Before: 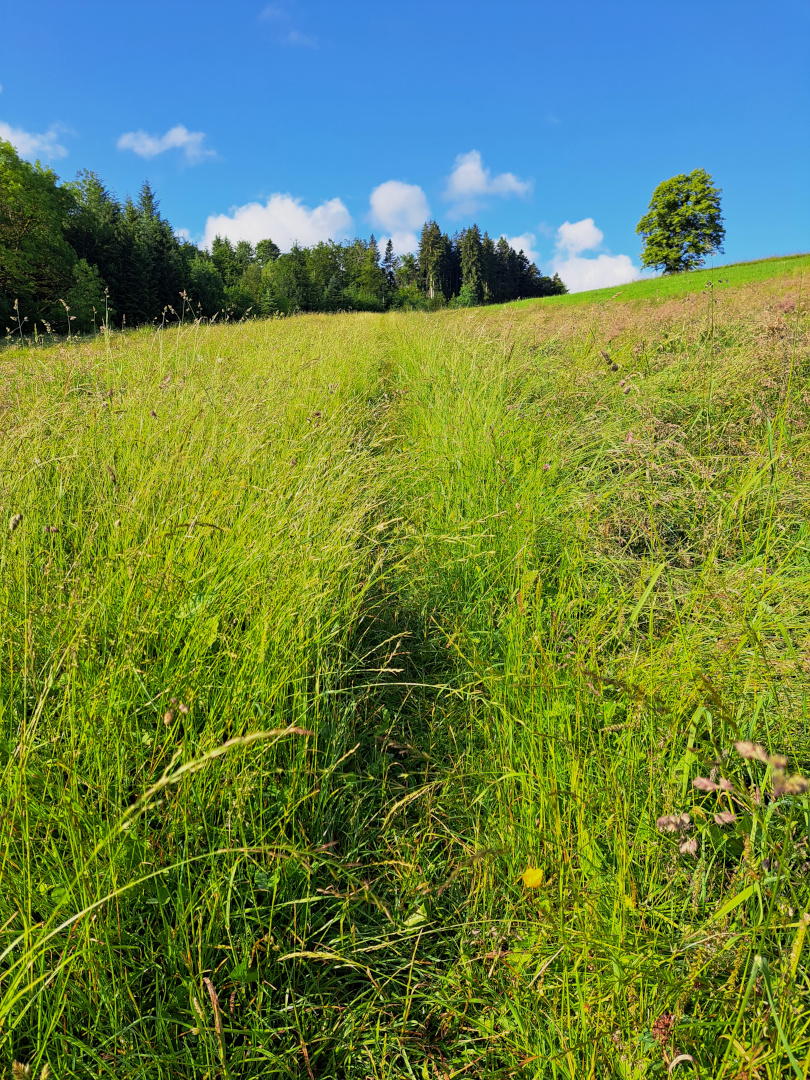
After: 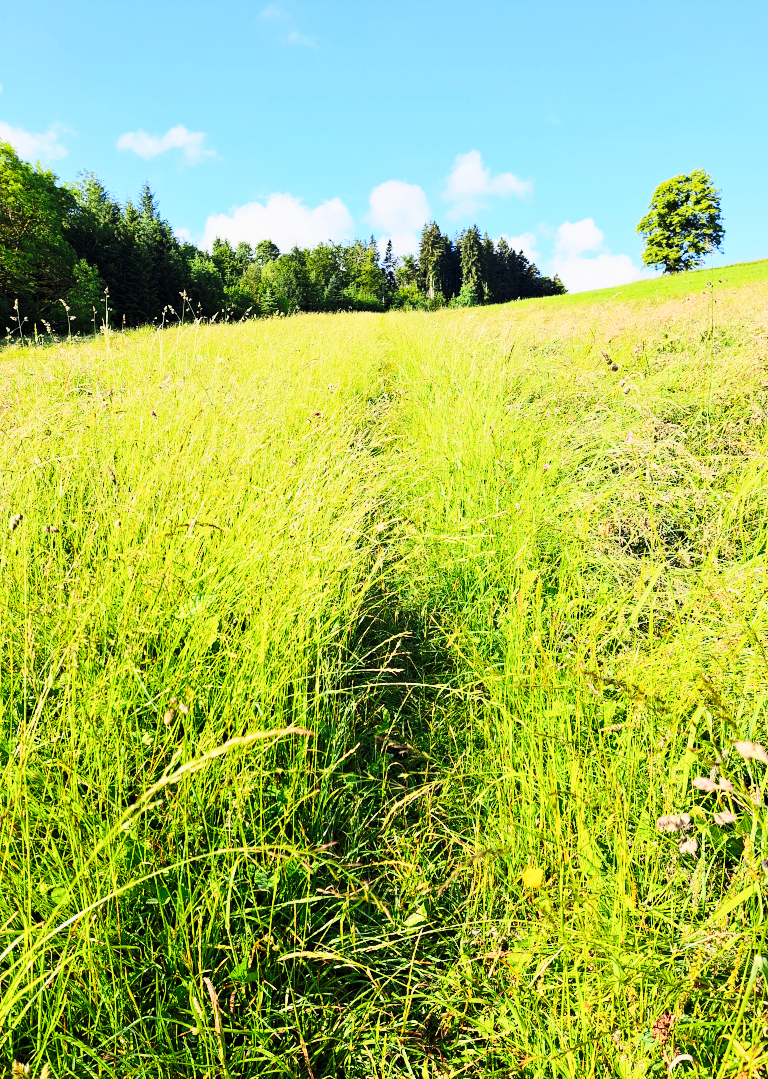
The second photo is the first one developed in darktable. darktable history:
crop and rotate: right 5.167%
rgb curve: curves: ch0 [(0, 0) (0.284, 0.292) (0.505, 0.644) (1, 1)], compensate middle gray true
base curve: curves: ch0 [(0, 0) (0.028, 0.03) (0.121, 0.232) (0.46, 0.748) (0.859, 0.968) (1, 1)], preserve colors none
